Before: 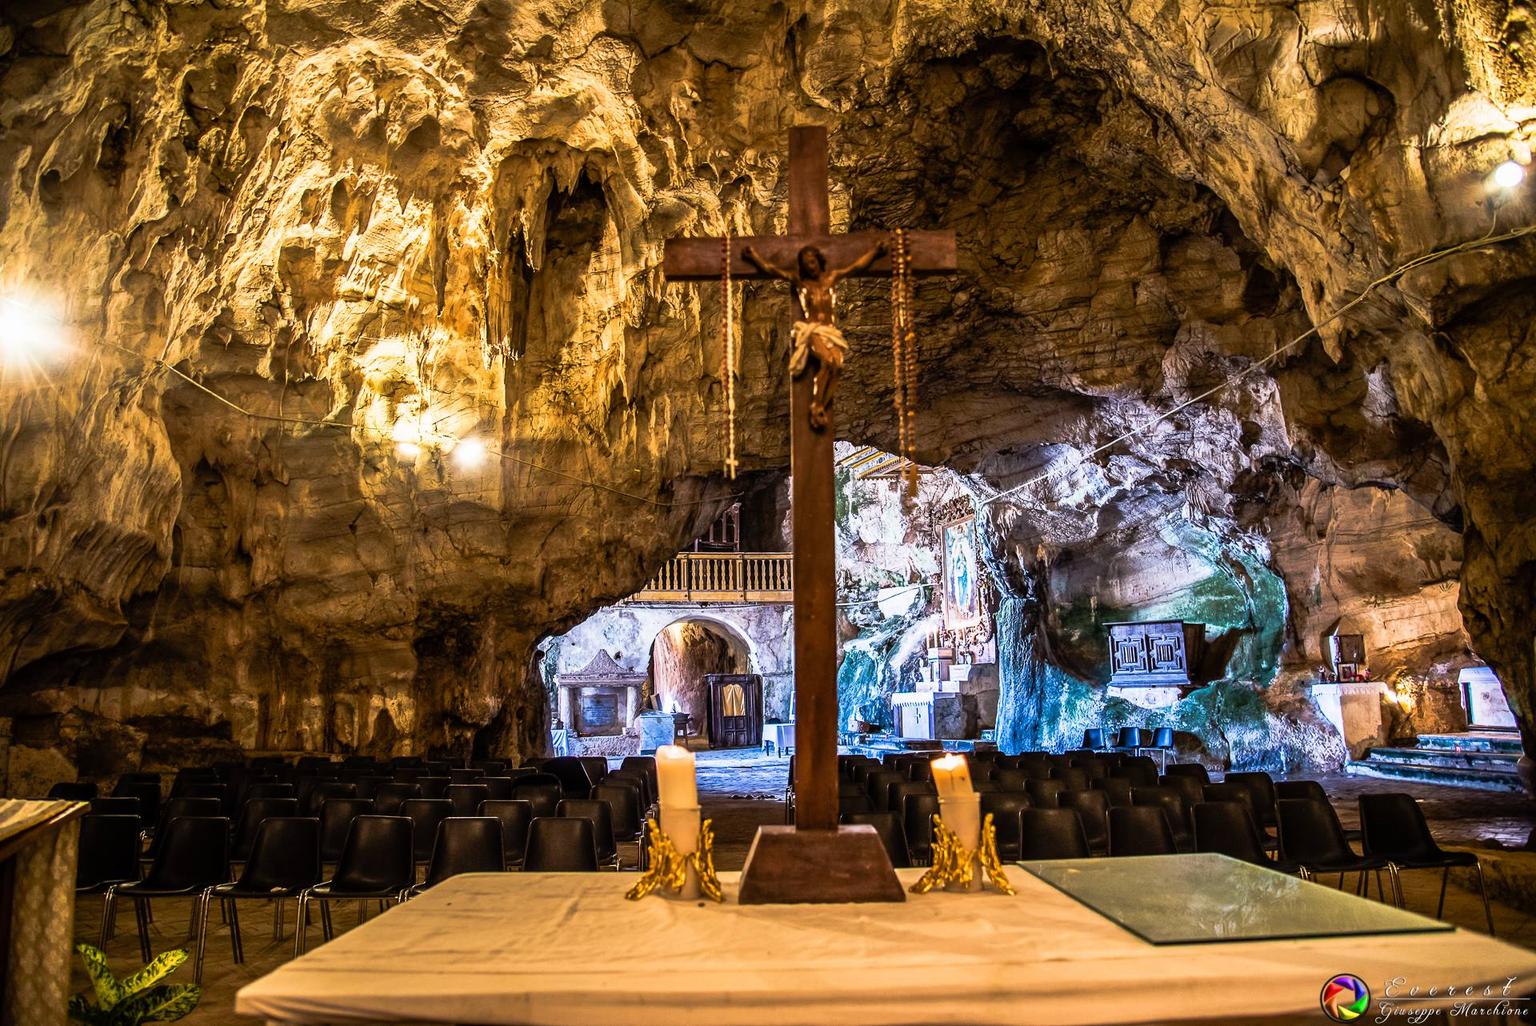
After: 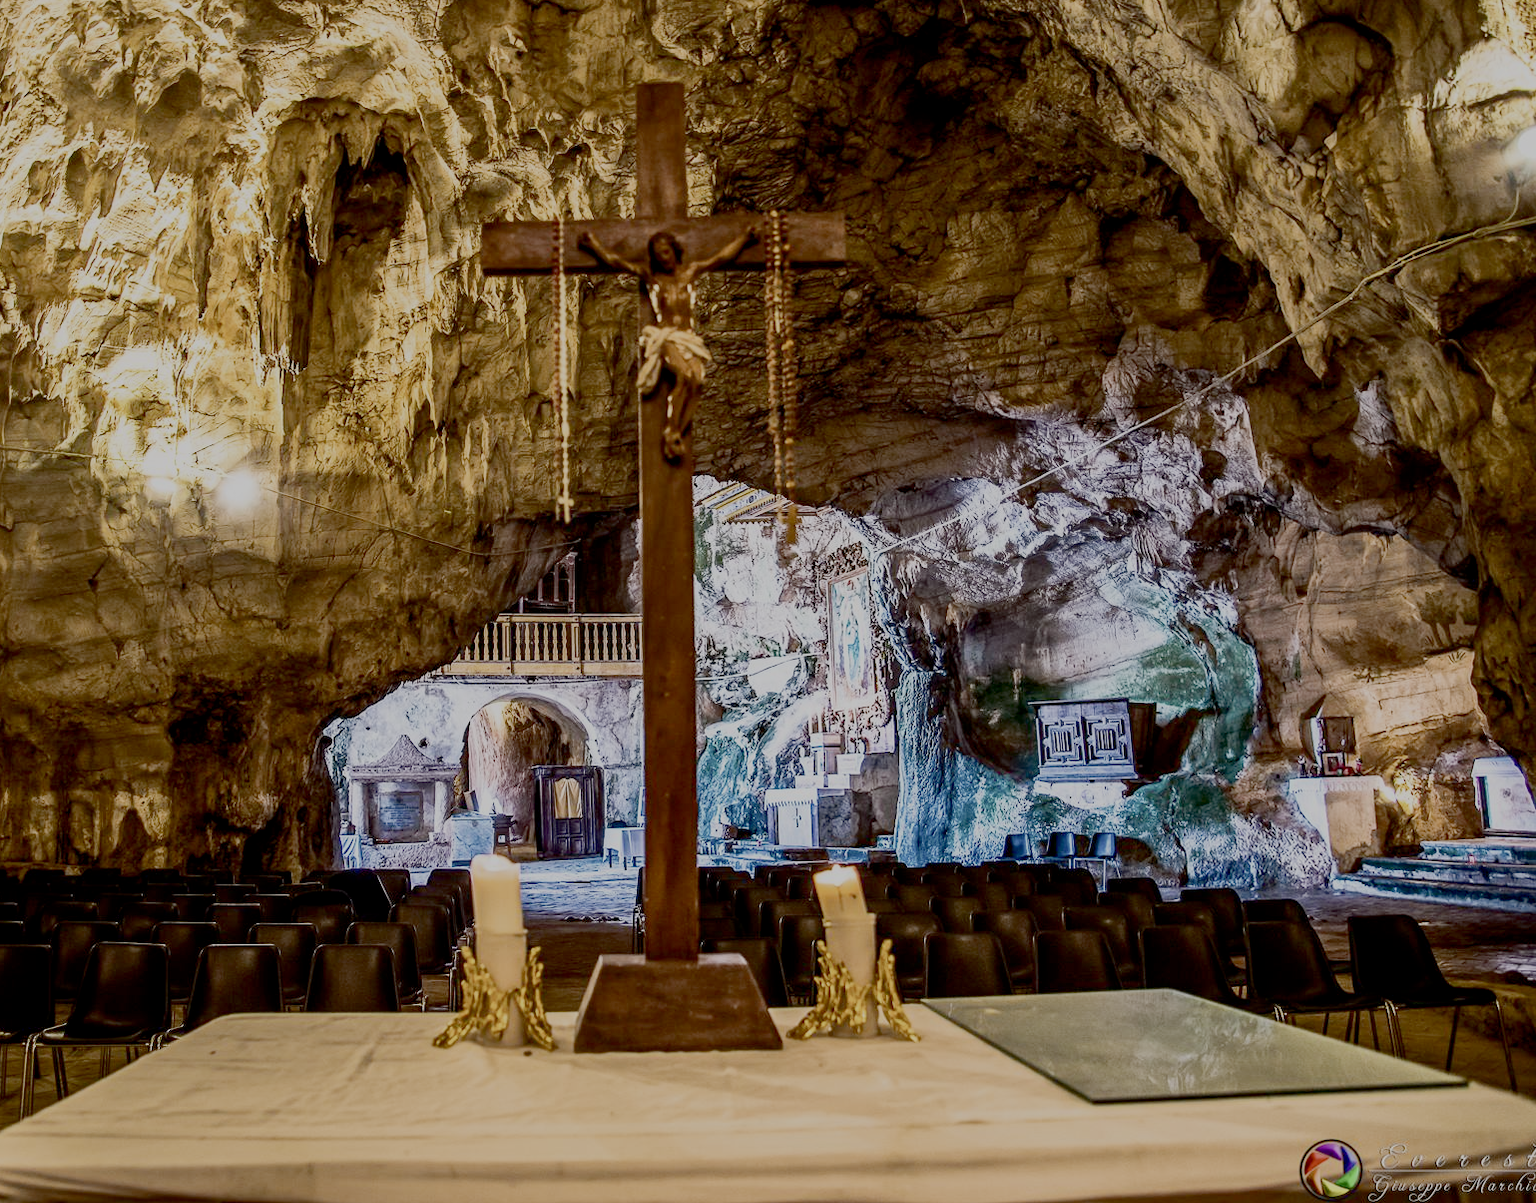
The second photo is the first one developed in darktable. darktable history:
filmic rgb: black relative exposure -8 EV, white relative exposure 8.03 EV, target black luminance 0%, hardness 2.44, latitude 76.49%, contrast 0.552, shadows ↔ highlights balance 0.002%, add noise in highlights 0, preserve chrominance no, color science v3 (2019), use custom middle-gray values true, iterations of high-quality reconstruction 10, contrast in highlights soft
contrast brightness saturation: contrast 0.275
crop and rotate: left 18.13%, top 5.859%, right 1.671%
